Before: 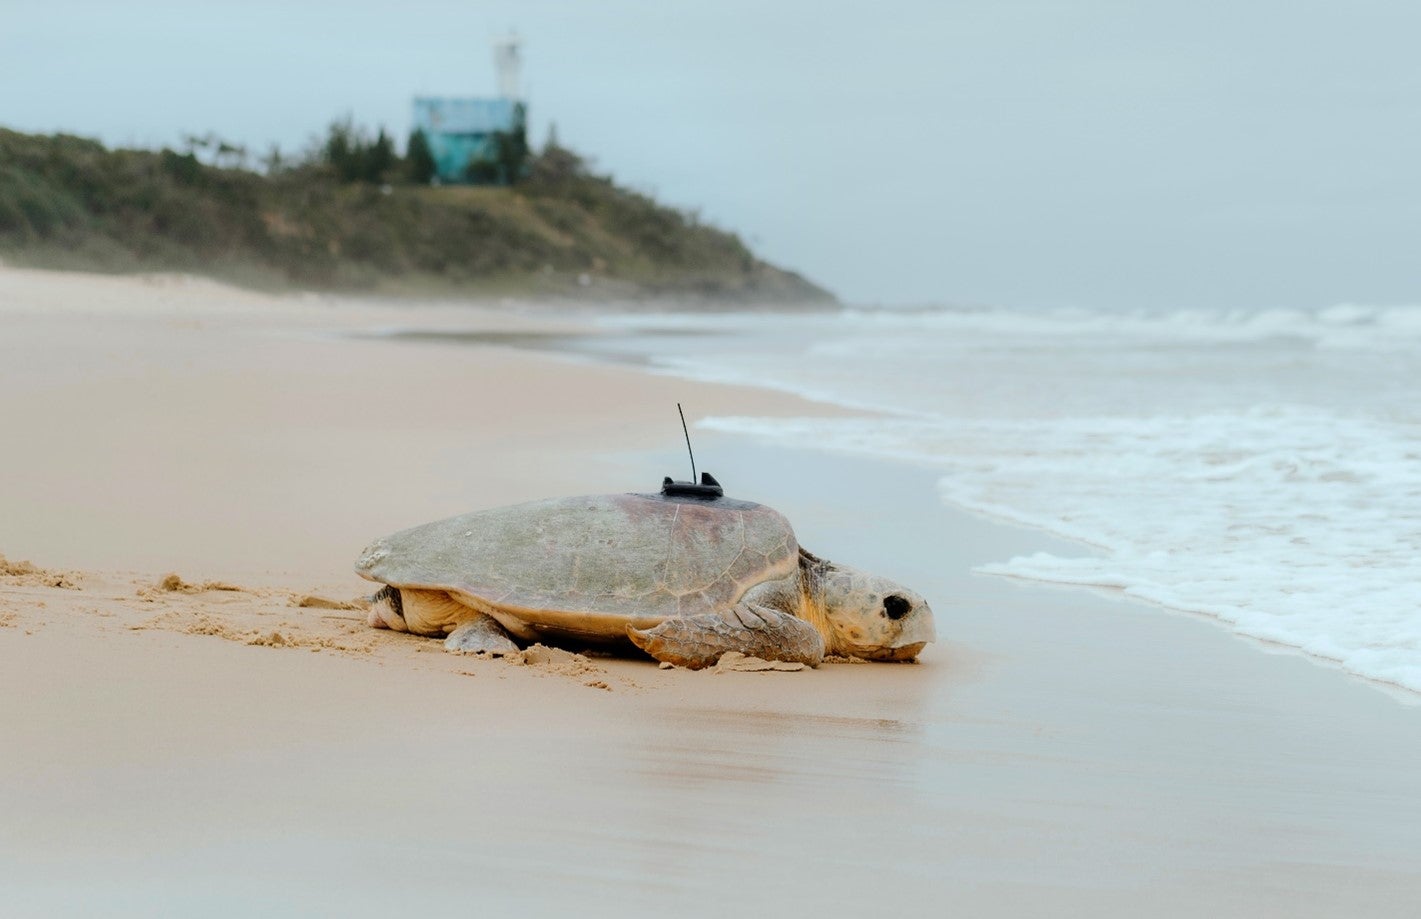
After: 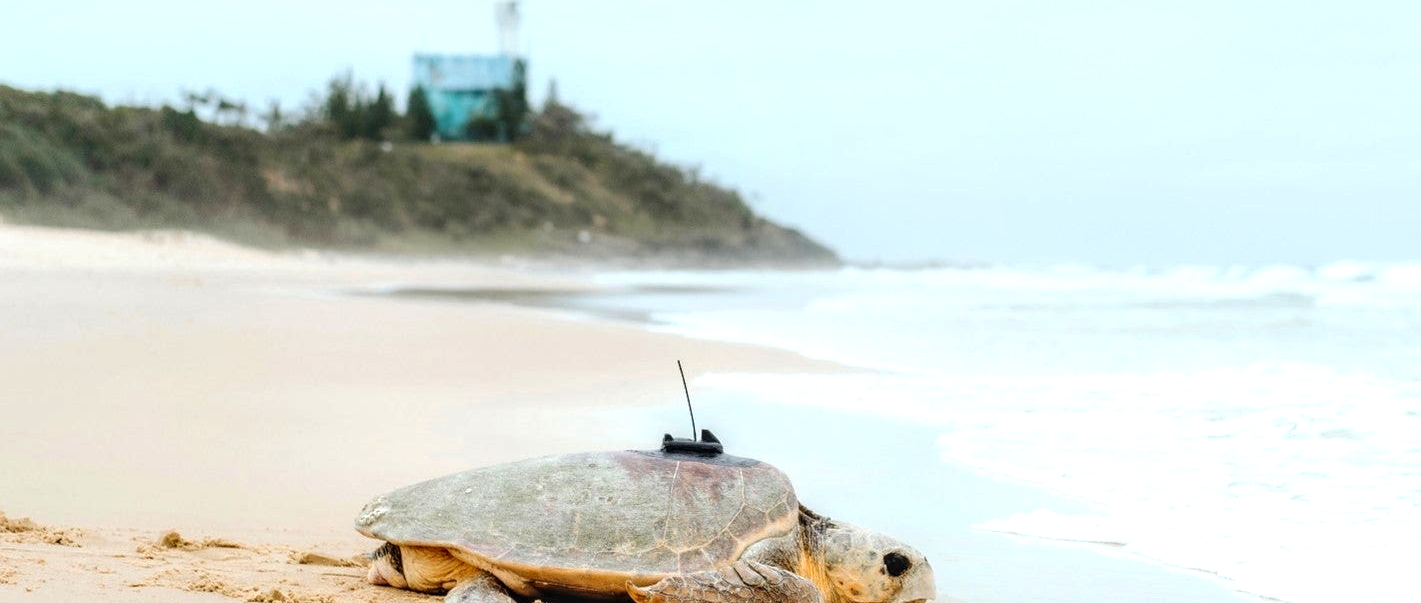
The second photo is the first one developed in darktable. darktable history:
crop and rotate: top 4.749%, bottom 29.631%
exposure: black level correction 0, exposure 0.691 EV, compensate highlight preservation false
local contrast: detail 130%
